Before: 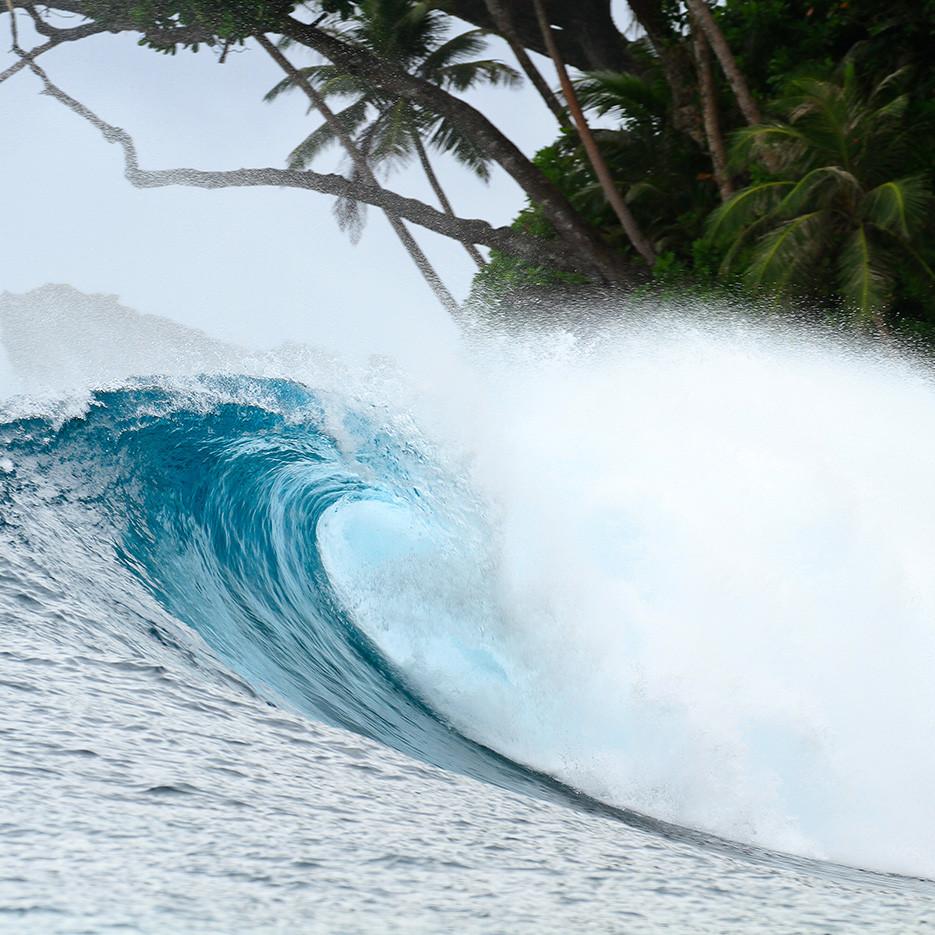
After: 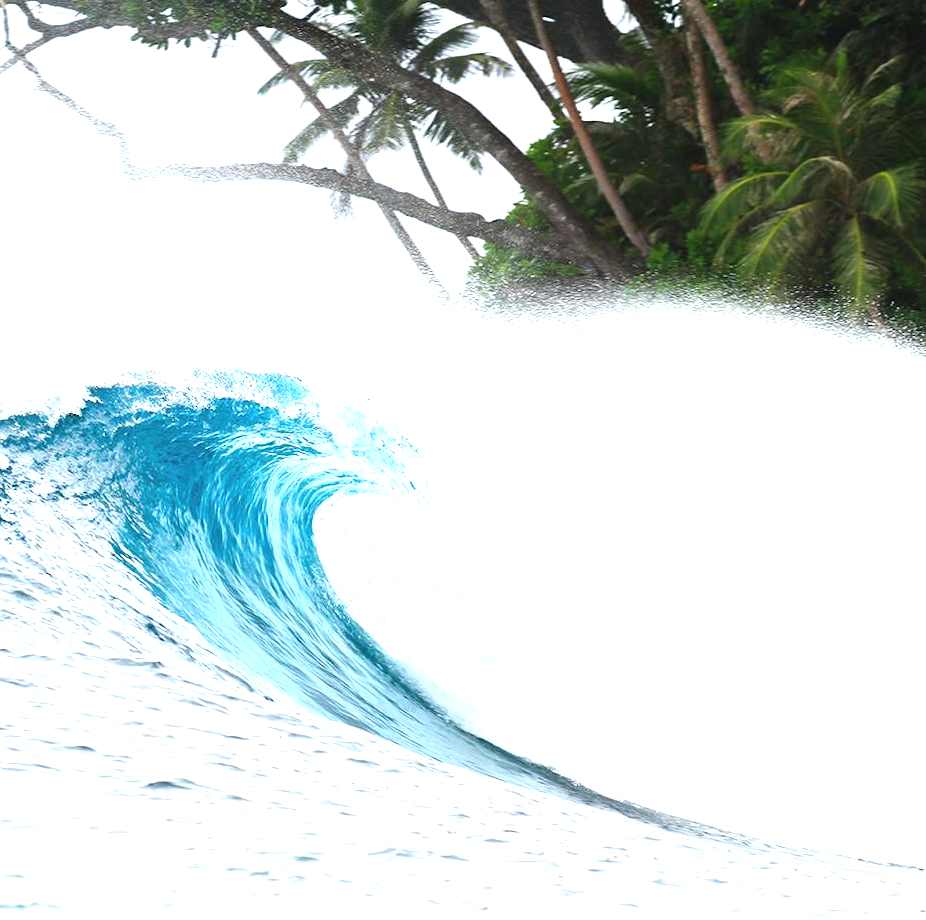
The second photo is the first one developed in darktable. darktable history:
levels: levels [0.016, 0.5, 0.996]
exposure: black level correction -0.002, exposure 1.35 EV, compensate highlight preservation false
rotate and perspective: rotation -0.45°, automatic cropping original format, crop left 0.008, crop right 0.992, crop top 0.012, crop bottom 0.988
